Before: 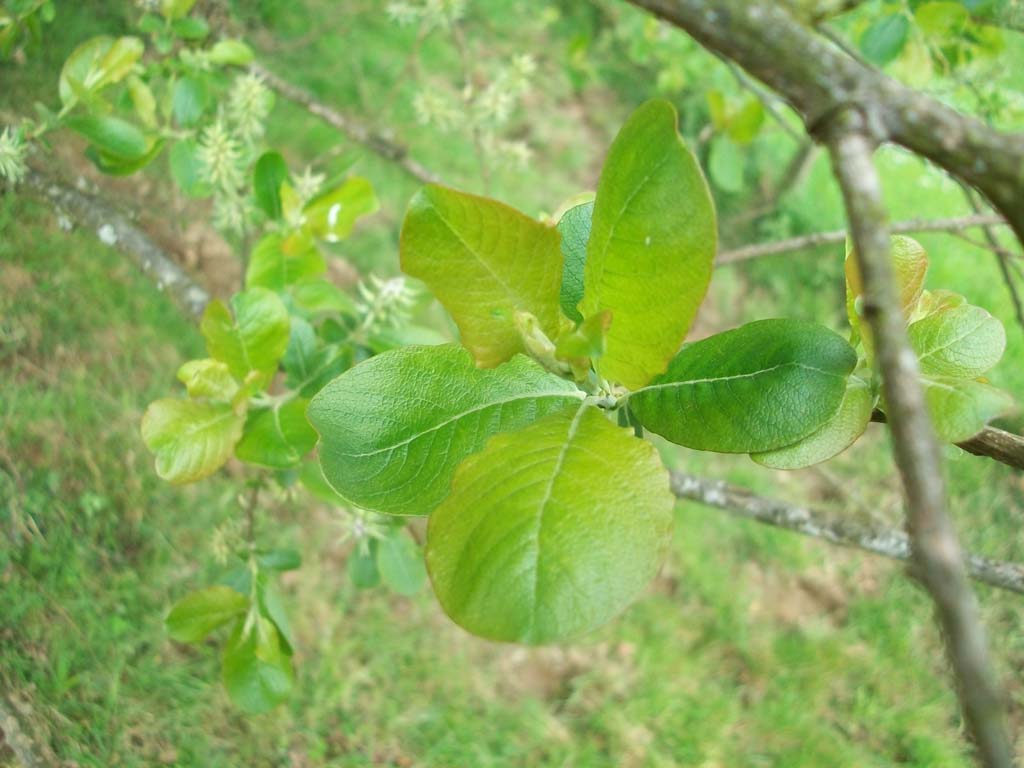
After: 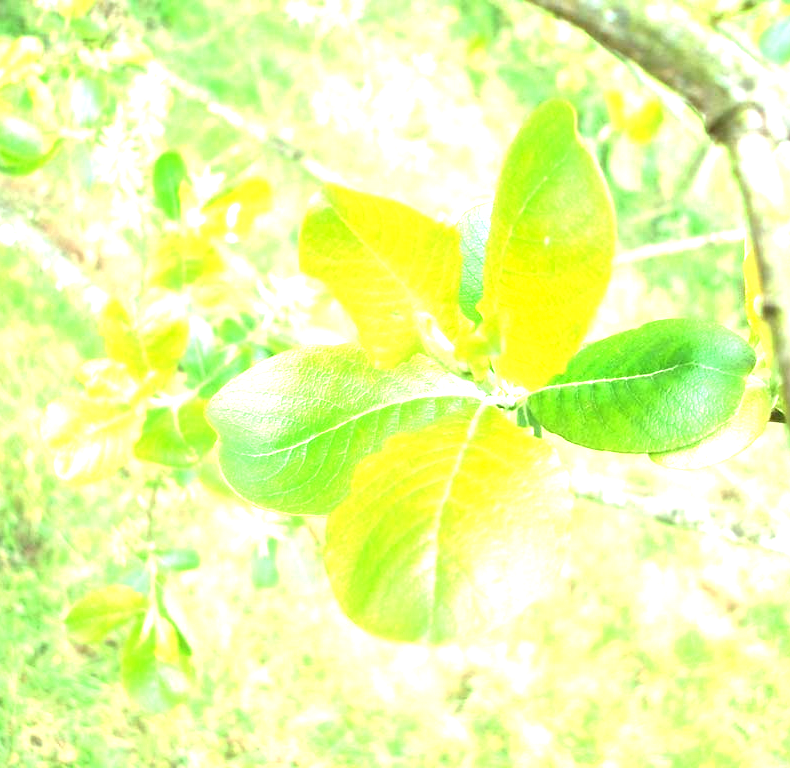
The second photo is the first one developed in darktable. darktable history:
crop: left 9.887%, right 12.87%
exposure: exposure 1.999 EV, compensate highlight preservation false
